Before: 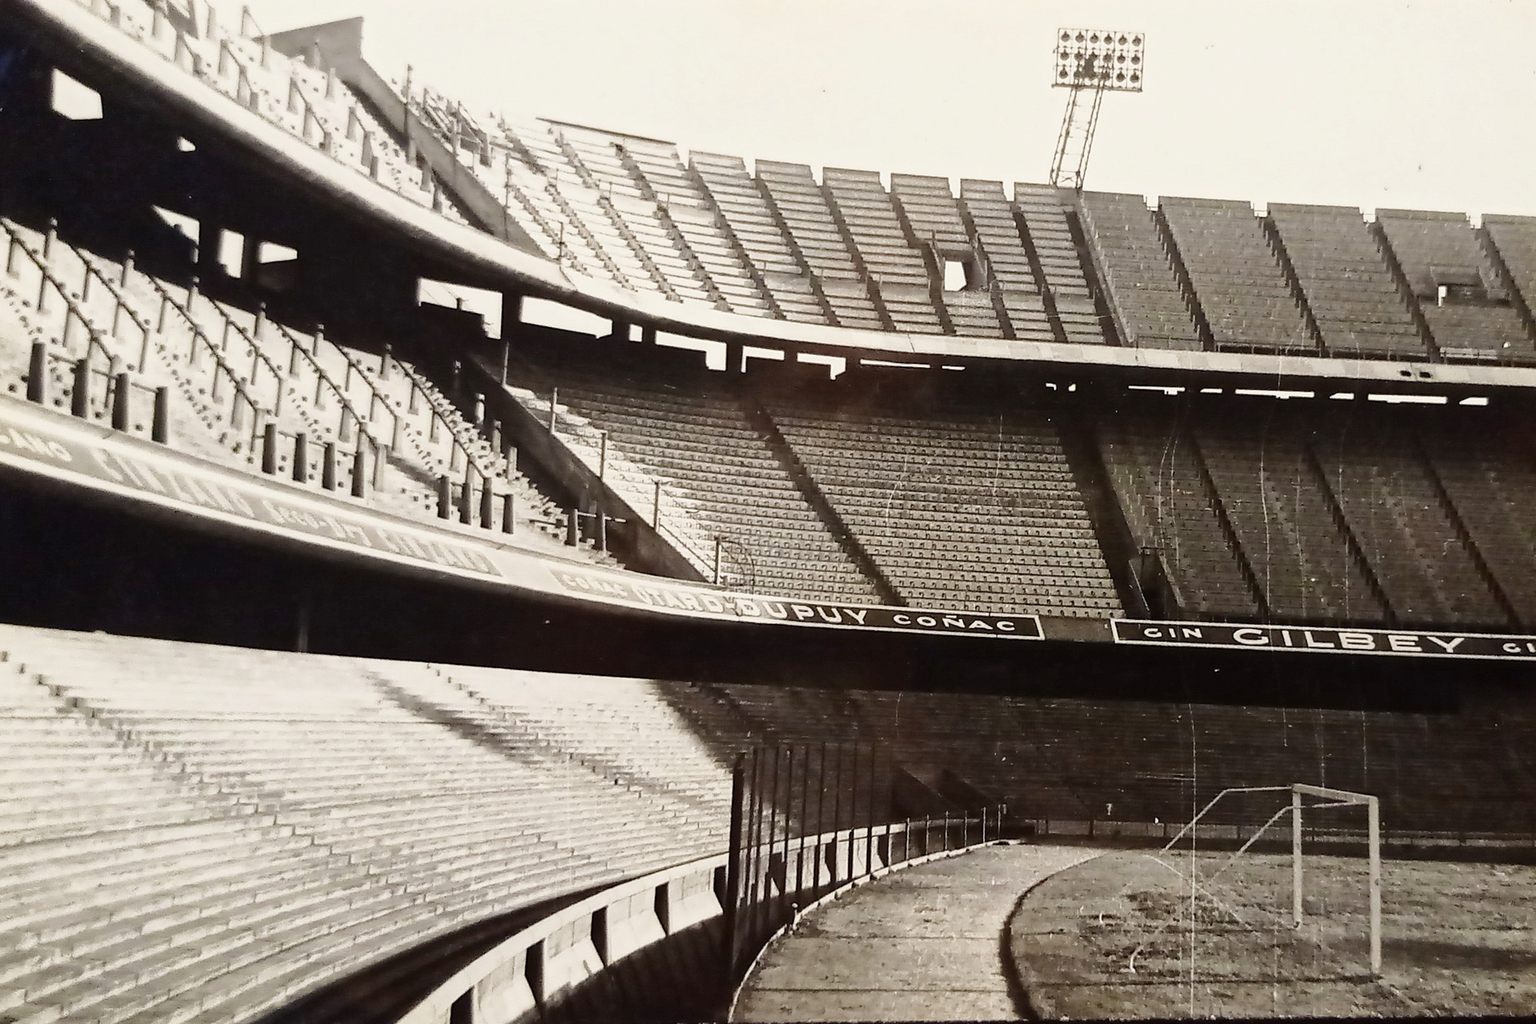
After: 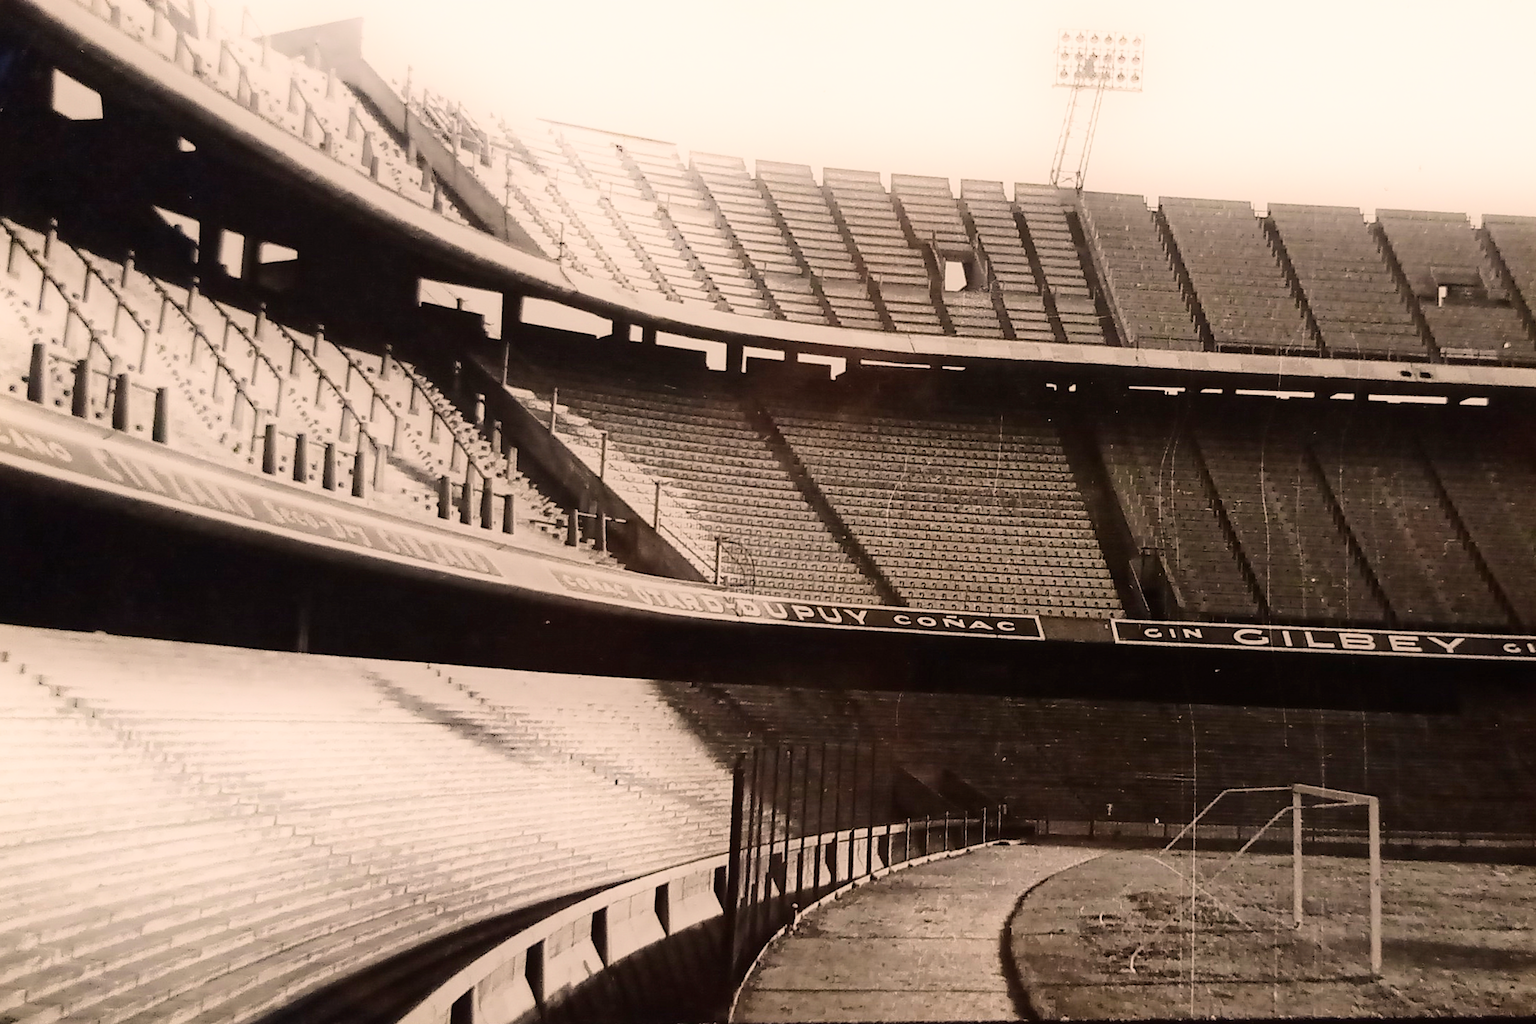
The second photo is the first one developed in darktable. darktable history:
white balance: red 1.127, blue 0.943
exposure: exposure -0.492 EV, compensate highlight preservation false
shadows and highlights: shadows -21.3, highlights 100, soften with gaussian
